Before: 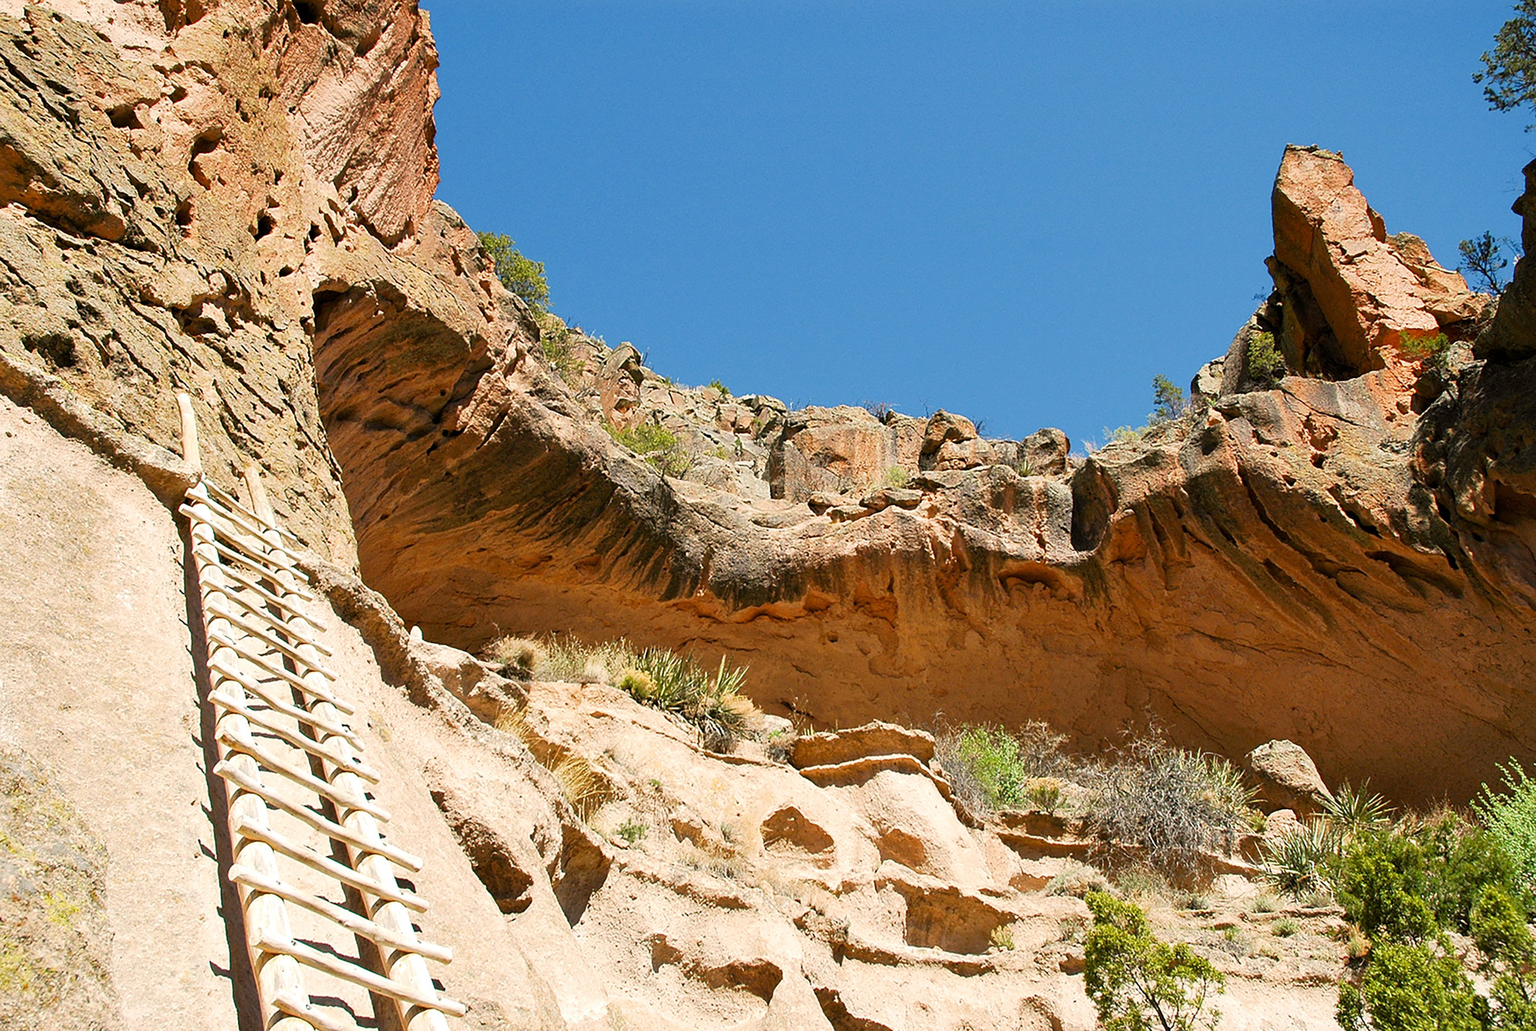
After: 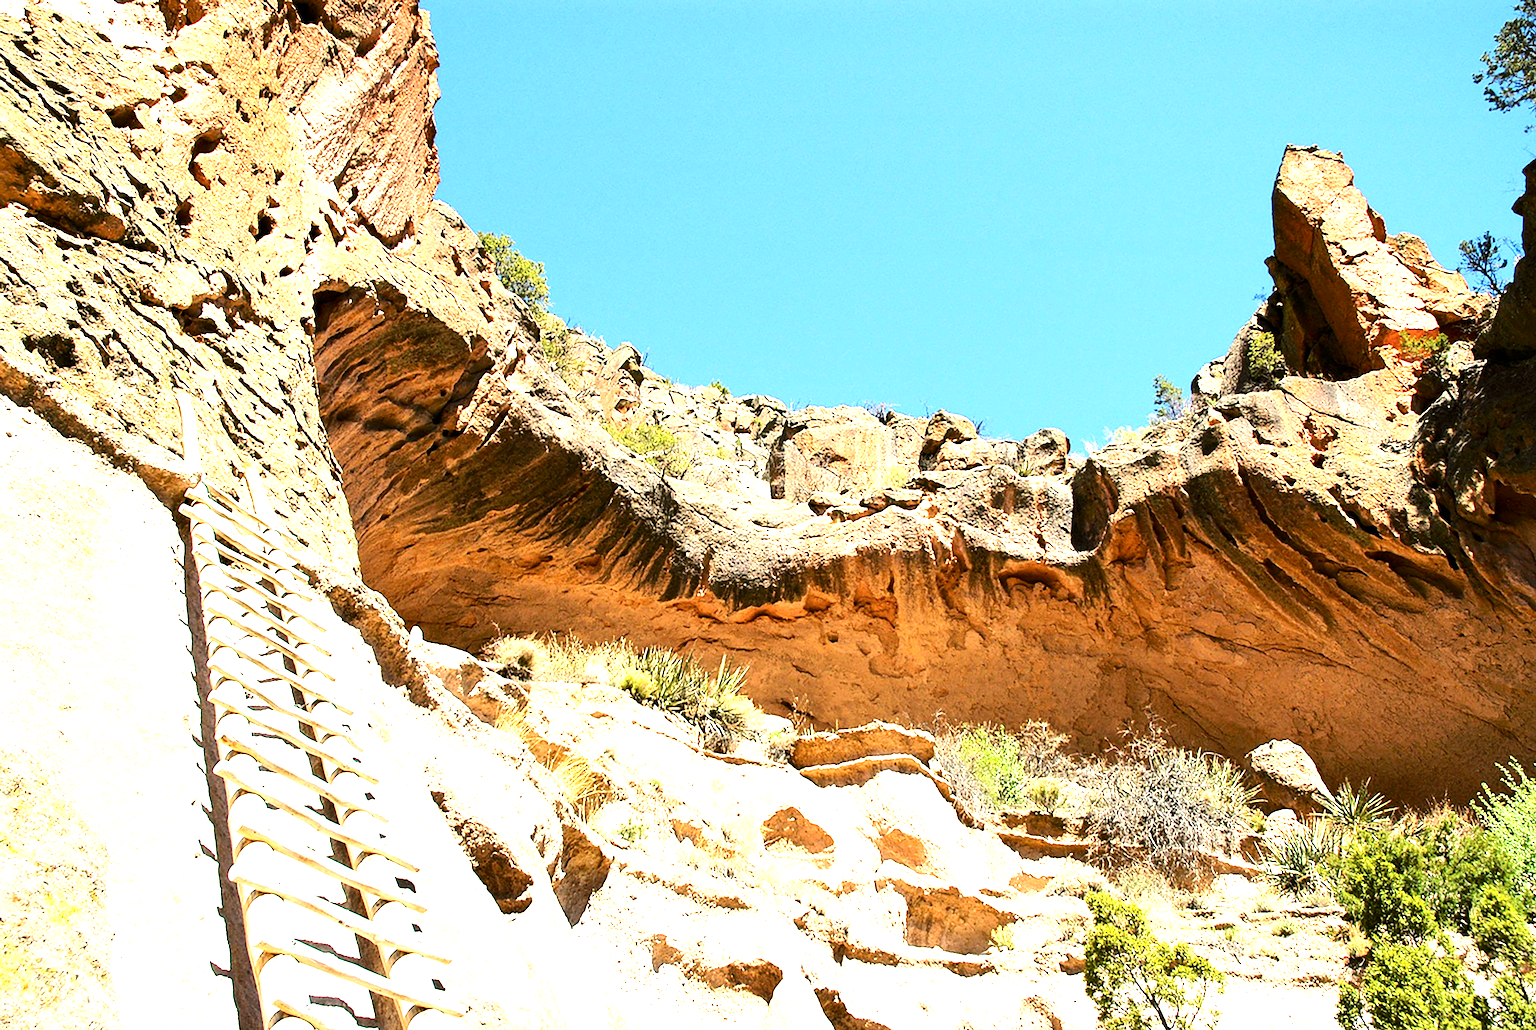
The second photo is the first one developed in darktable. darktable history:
contrast brightness saturation: contrast 0.22
exposure: exposure 1 EV, compensate highlight preservation false
tone equalizer: -8 EV -0.417 EV, -7 EV -0.389 EV, -6 EV -0.333 EV, -5 EV -0.222 EV, -3 EV 0.222 EV, -2 EV 0.333 EV, -1 EV 0.389 EV, +0 EV 0.417 EV, edges refinement/feathering 500, mask exposure compensation -1.57 EV, preserve details no
